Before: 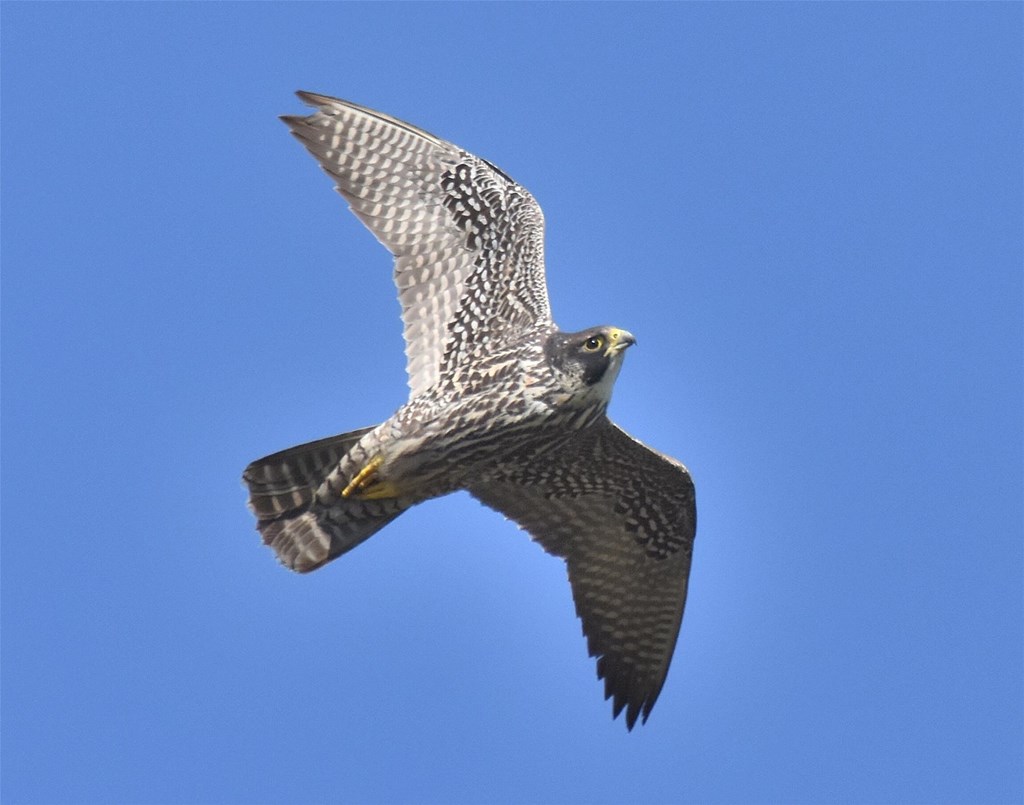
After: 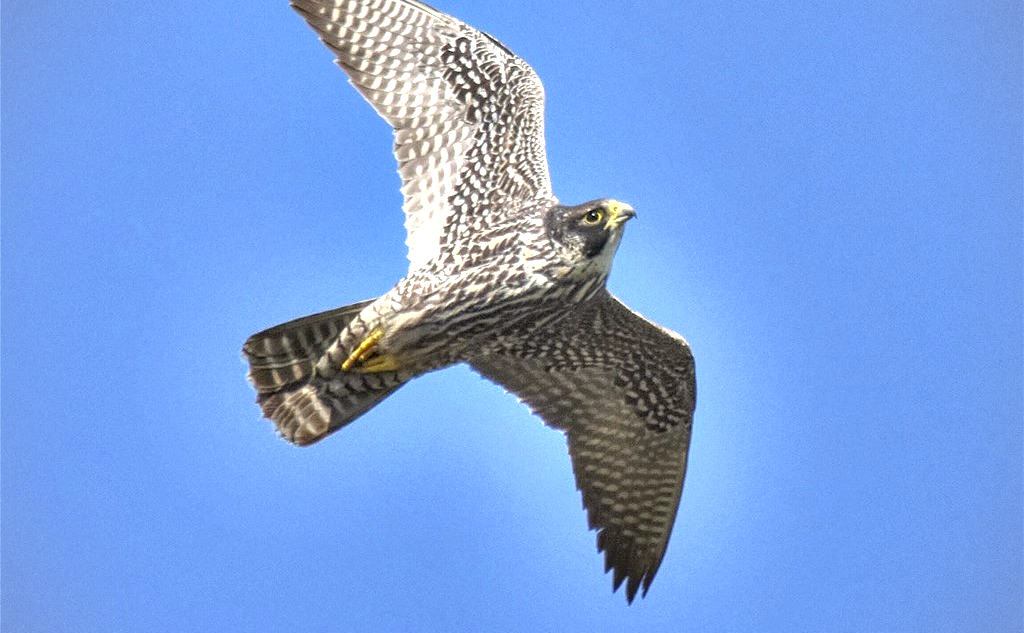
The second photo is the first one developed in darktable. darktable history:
local contrast: highlights 66%, shadows 32%, detail 167%, midtone range 0.2
exposure: exposure 0.506 EV, compensate highlight preservation false
crop and rotate: top 15.898%, bottom 5.386%
vignetting: fall-off radius 92.96%, dithering 8-bit output
contrast equalizer: octaves 7, y [[0.6 ×6], [0.55 ×6], [0 ×6], [0 ×6], [0 ×6]]
